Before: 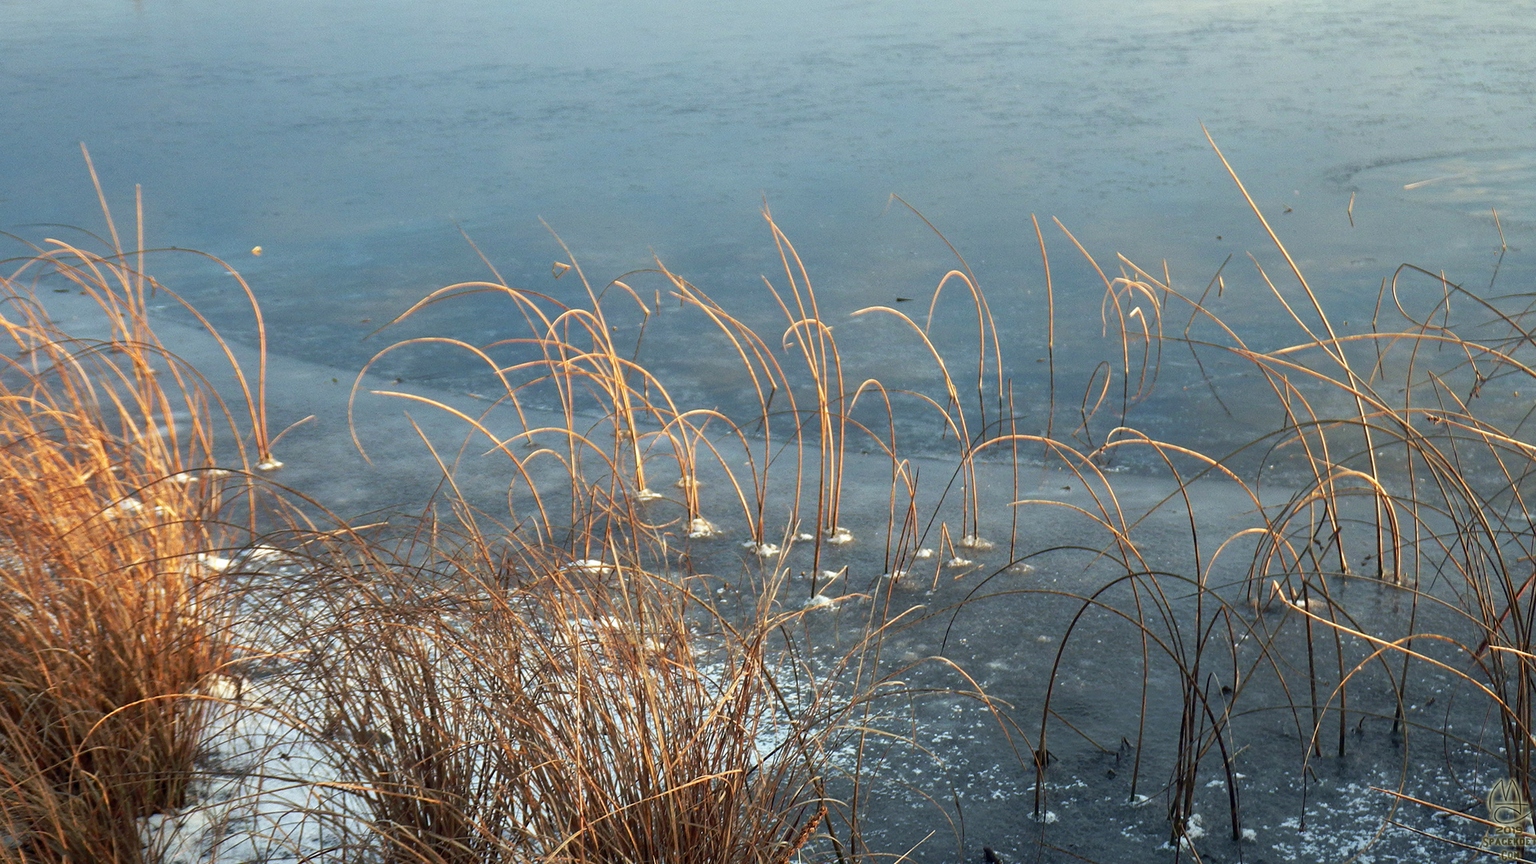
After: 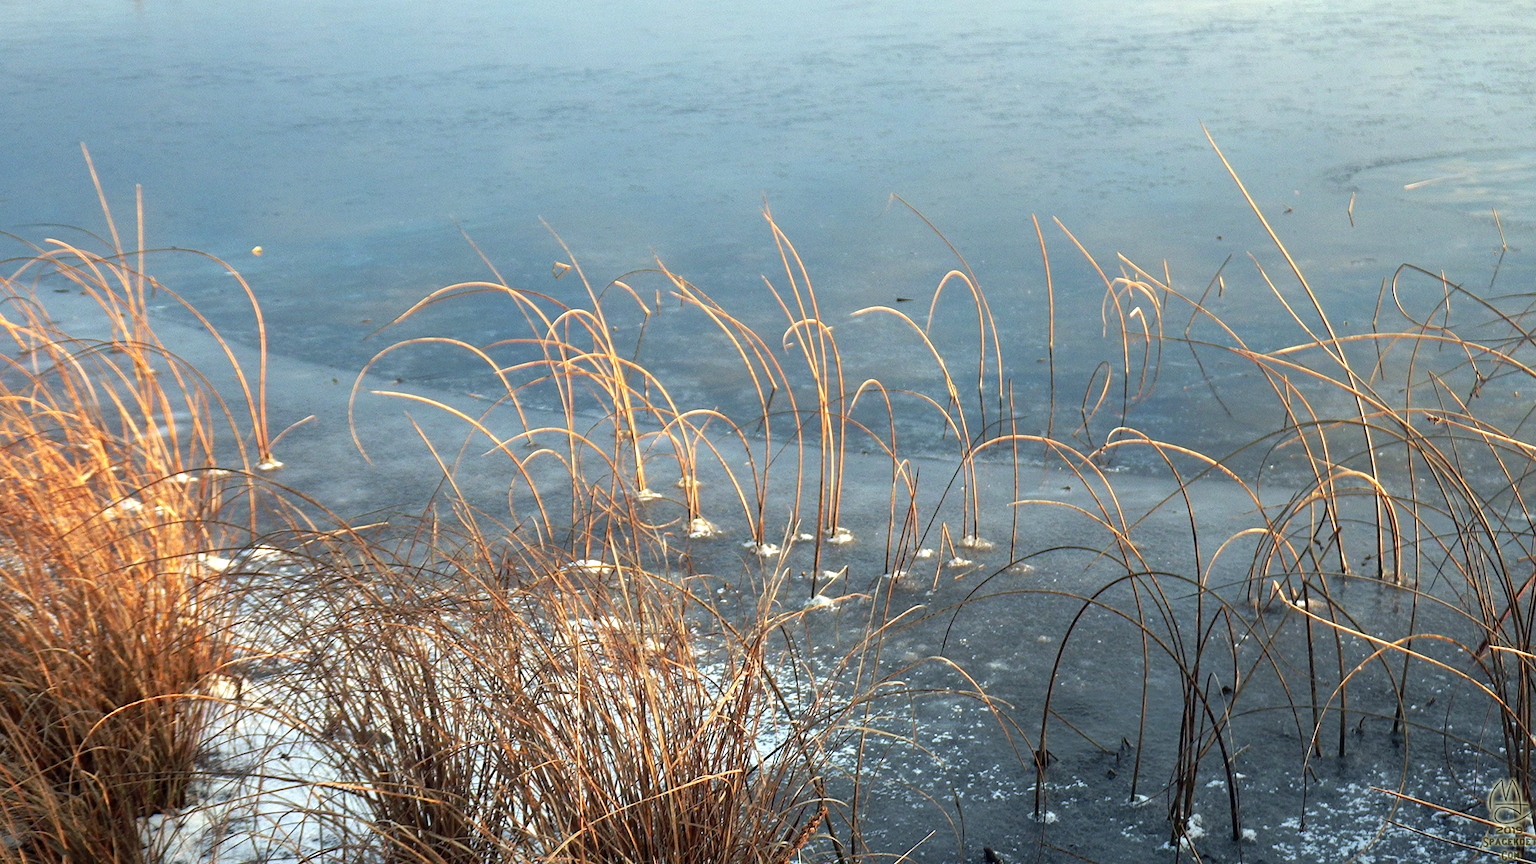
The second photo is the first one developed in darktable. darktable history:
tone equalizer: -8 EV -0.447 EV, -7 EV -0.381 EV, -6 EV -0.356 EV, -5 EV -0.243 EV, -3 EV 0.25 EV, -2 EV 0.333 EV, -1 EV 0.374 EV, +0 EV 0.425 EV
